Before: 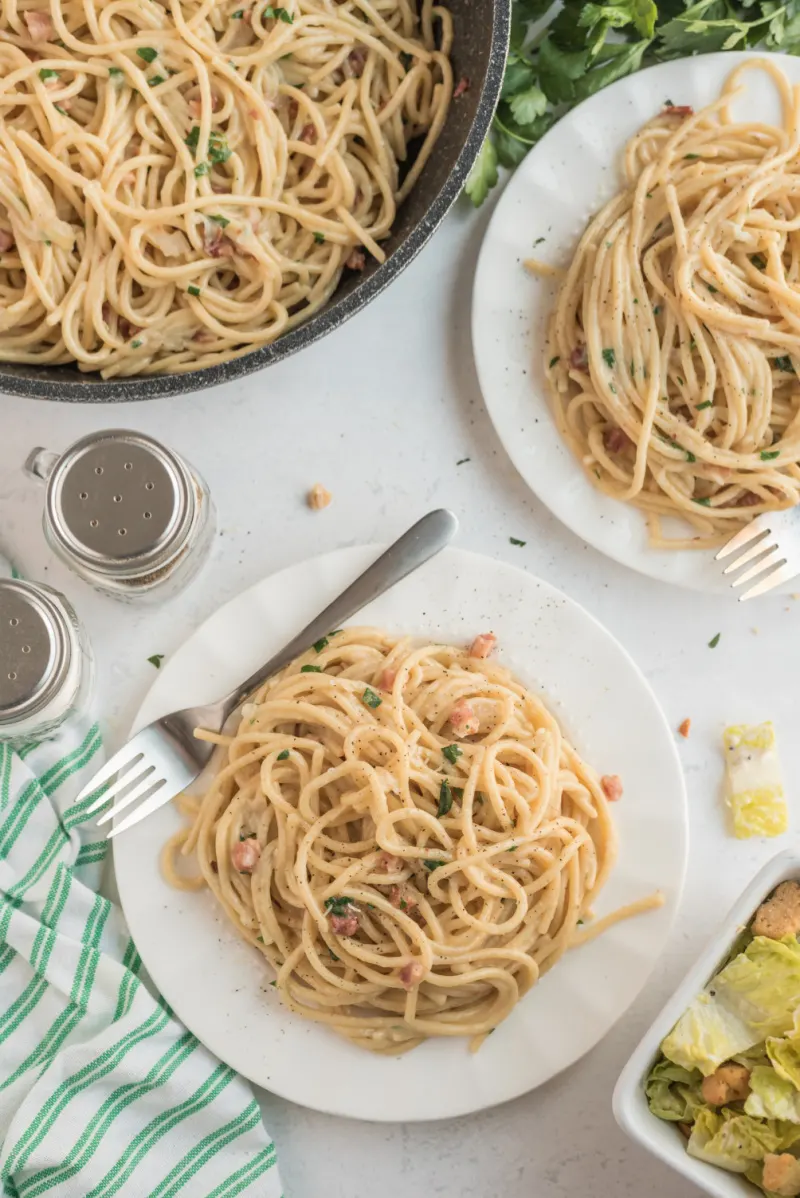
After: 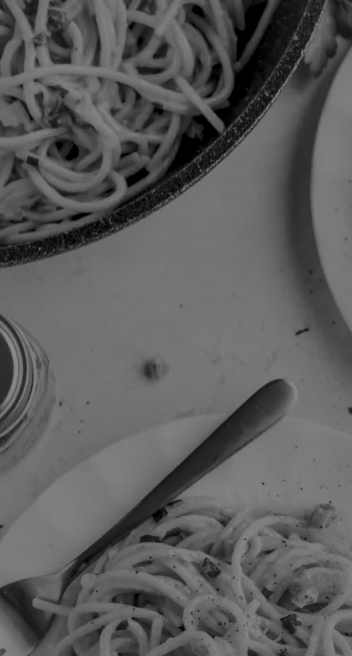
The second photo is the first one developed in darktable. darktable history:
local contrast: mode bilateral grid, contrast 25, coarseness 60, detail 151%, midtone range 0.2
monochrome: a 32, b 64, size 2.3
exposure: exposure -2.002 EV, compensate highlight preservation false
crop: left 20.248%, top 10.86%, right 35.675%, bottom 34.321%
